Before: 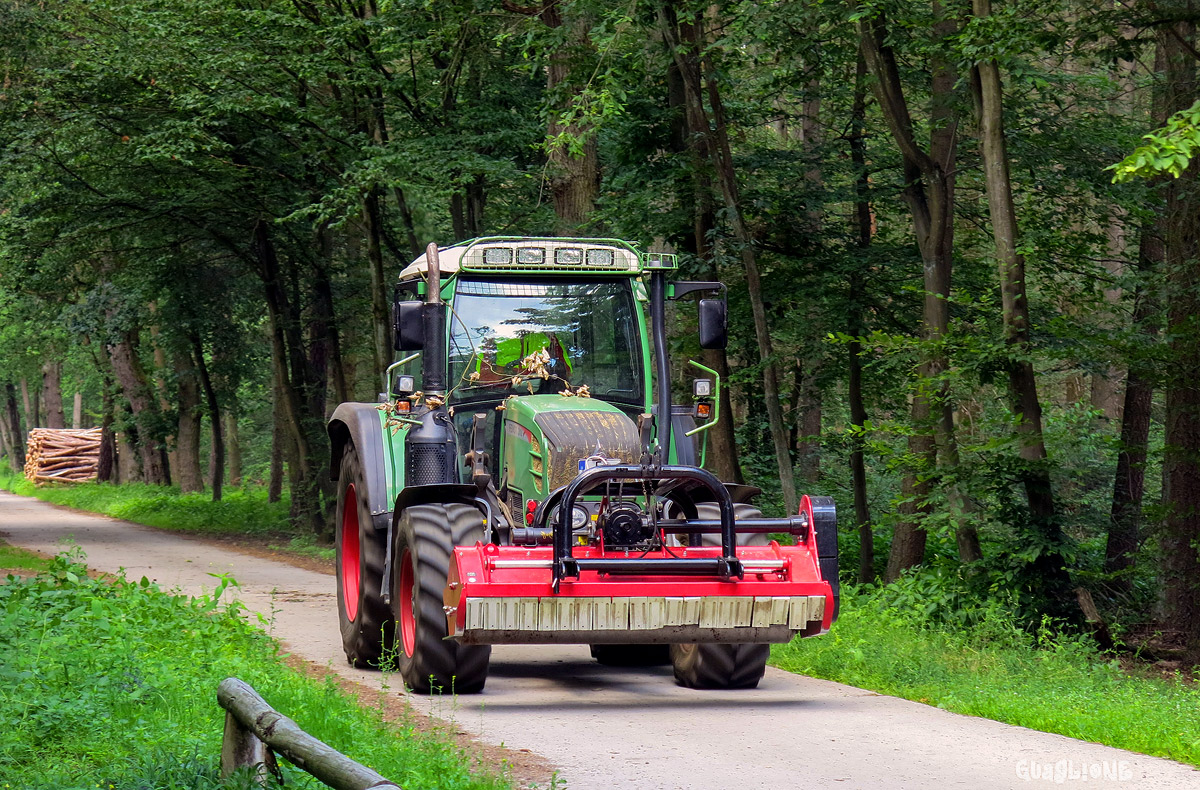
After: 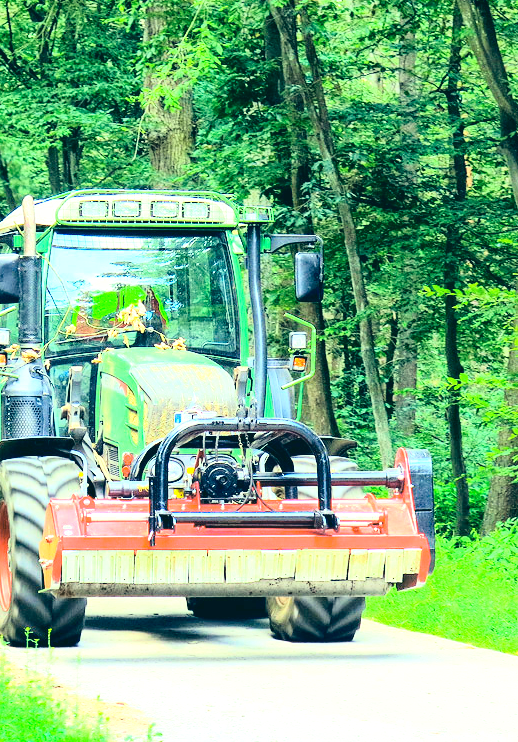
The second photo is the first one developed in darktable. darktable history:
contrast brightness saturation: contrast -0.069, brightness -0.039, saturation -0.107
crop: left 33.696%, top 6.01%, right 23.114%
exposure: black level correction 0, exposure 2.289 EV, compensate highlight preservation false
color correction: highlights a* -19.45, highlights b* 9.8, shadows a* -21.02, shadows b* -11.39
base curve: curves: ch0 [(0, 0) (0.028, 0.03) (0.121, 0.232) (0.46, 0.748) (0.859, 0.968) (1, 1)]
